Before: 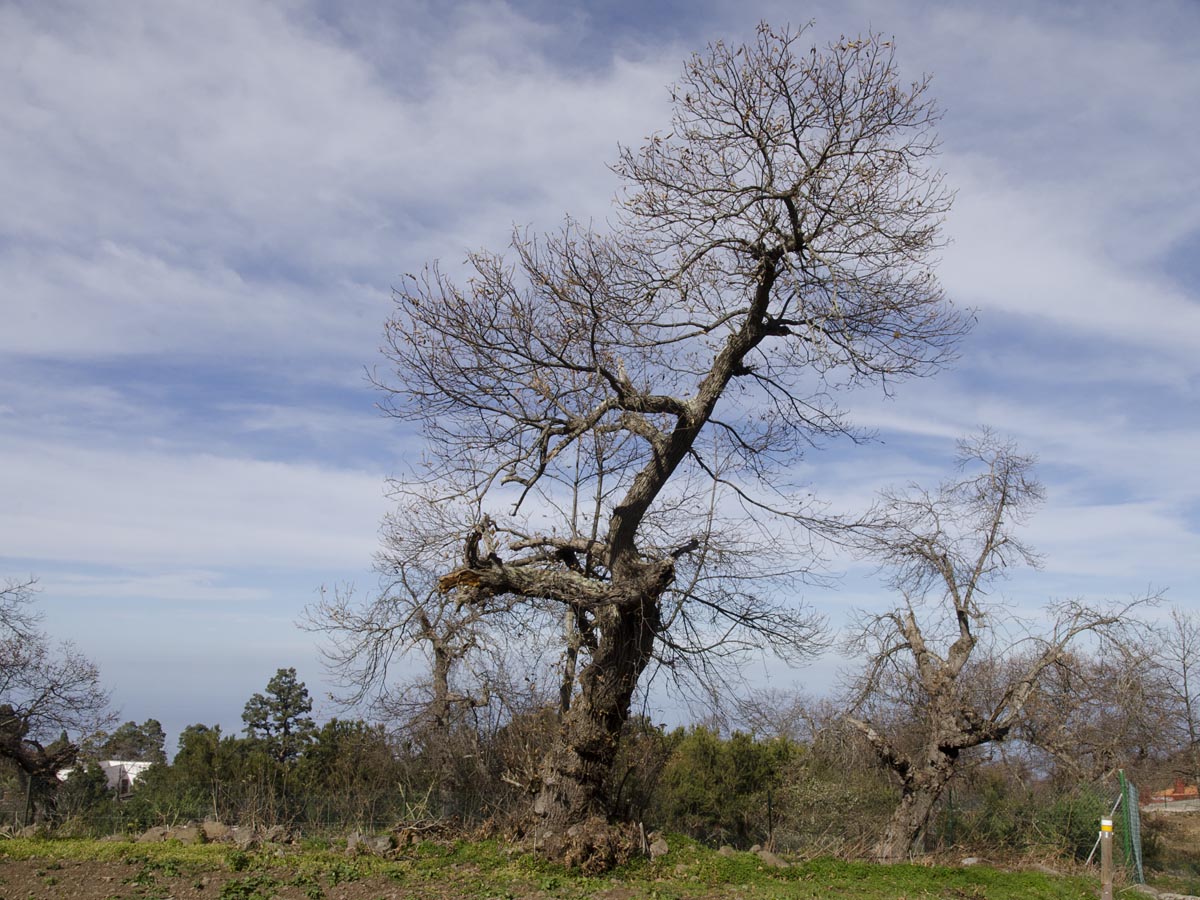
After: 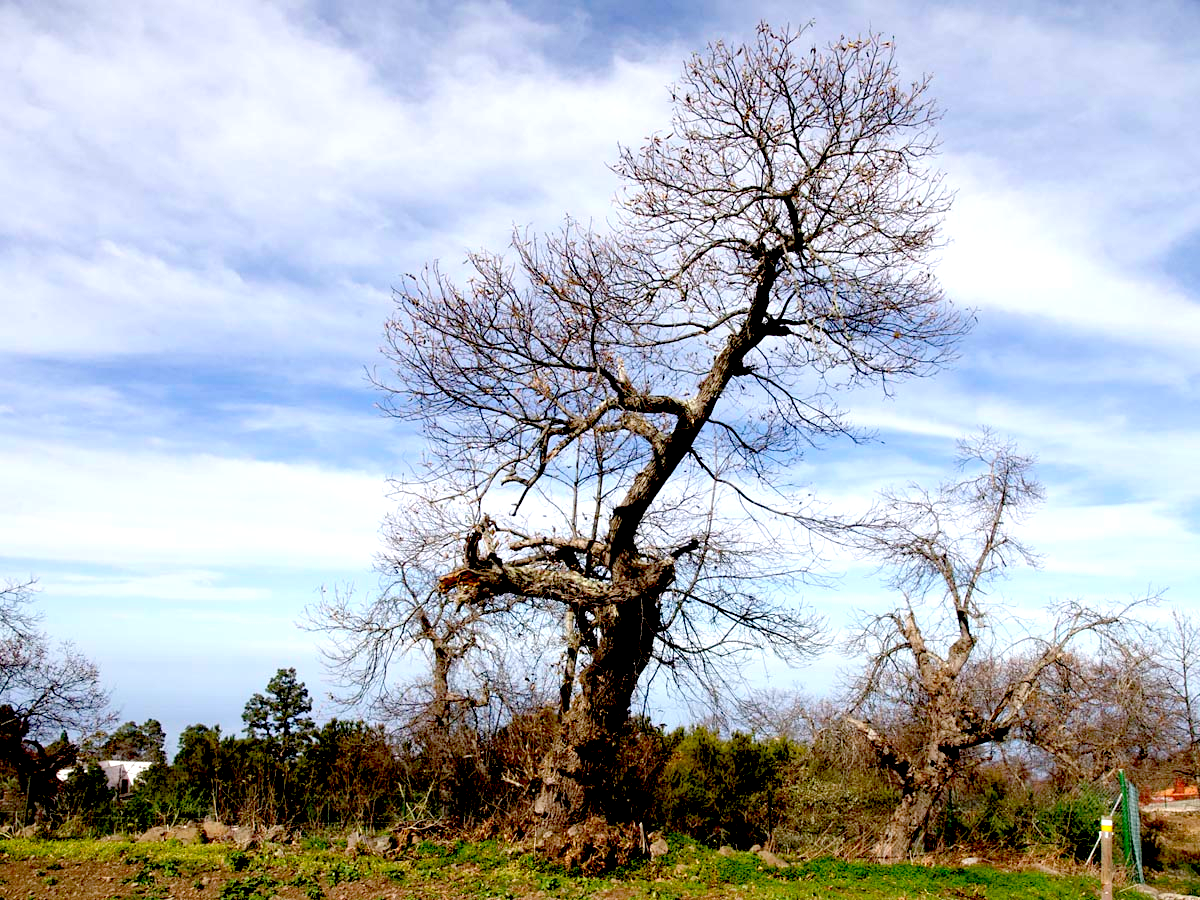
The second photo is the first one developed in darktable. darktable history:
exposure: black level correction 0.036, exposure 0.905 EV, compensate exposure bias true, compensate highlight preservation false
